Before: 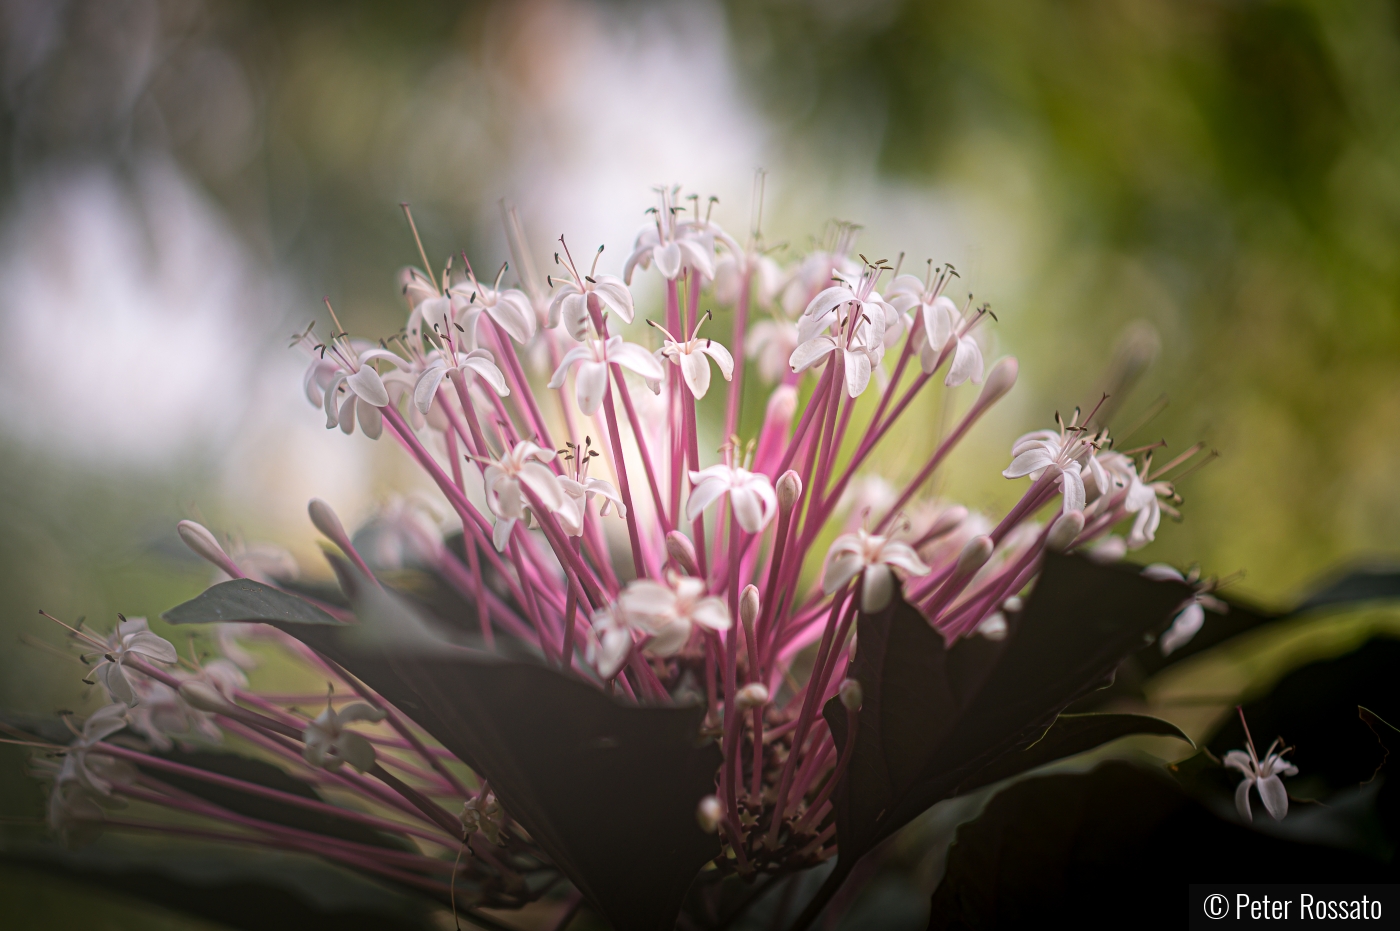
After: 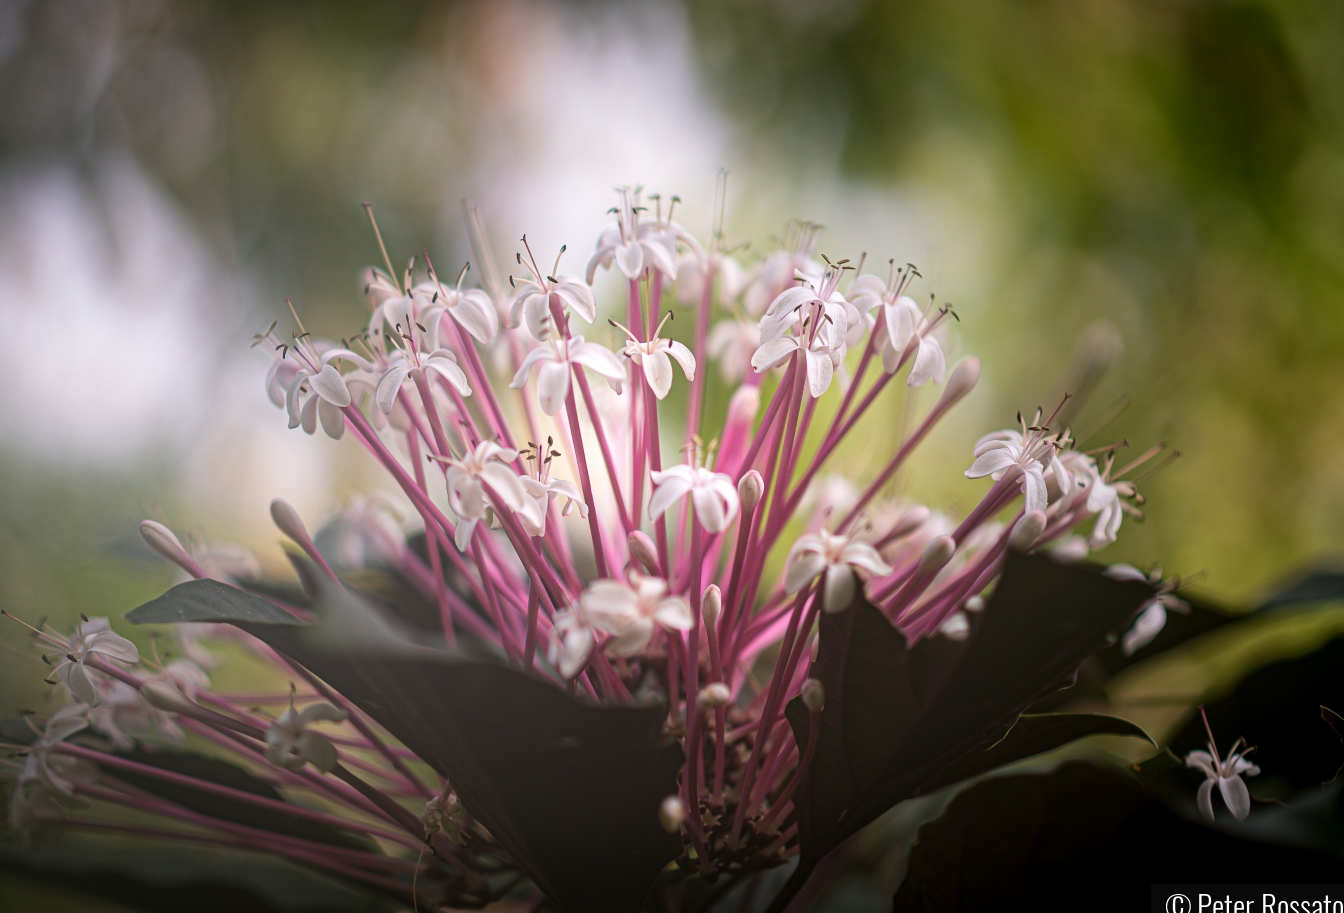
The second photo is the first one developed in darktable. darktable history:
crop and rotate: left 2.731%, right 1.204%, bottom 1.914%
